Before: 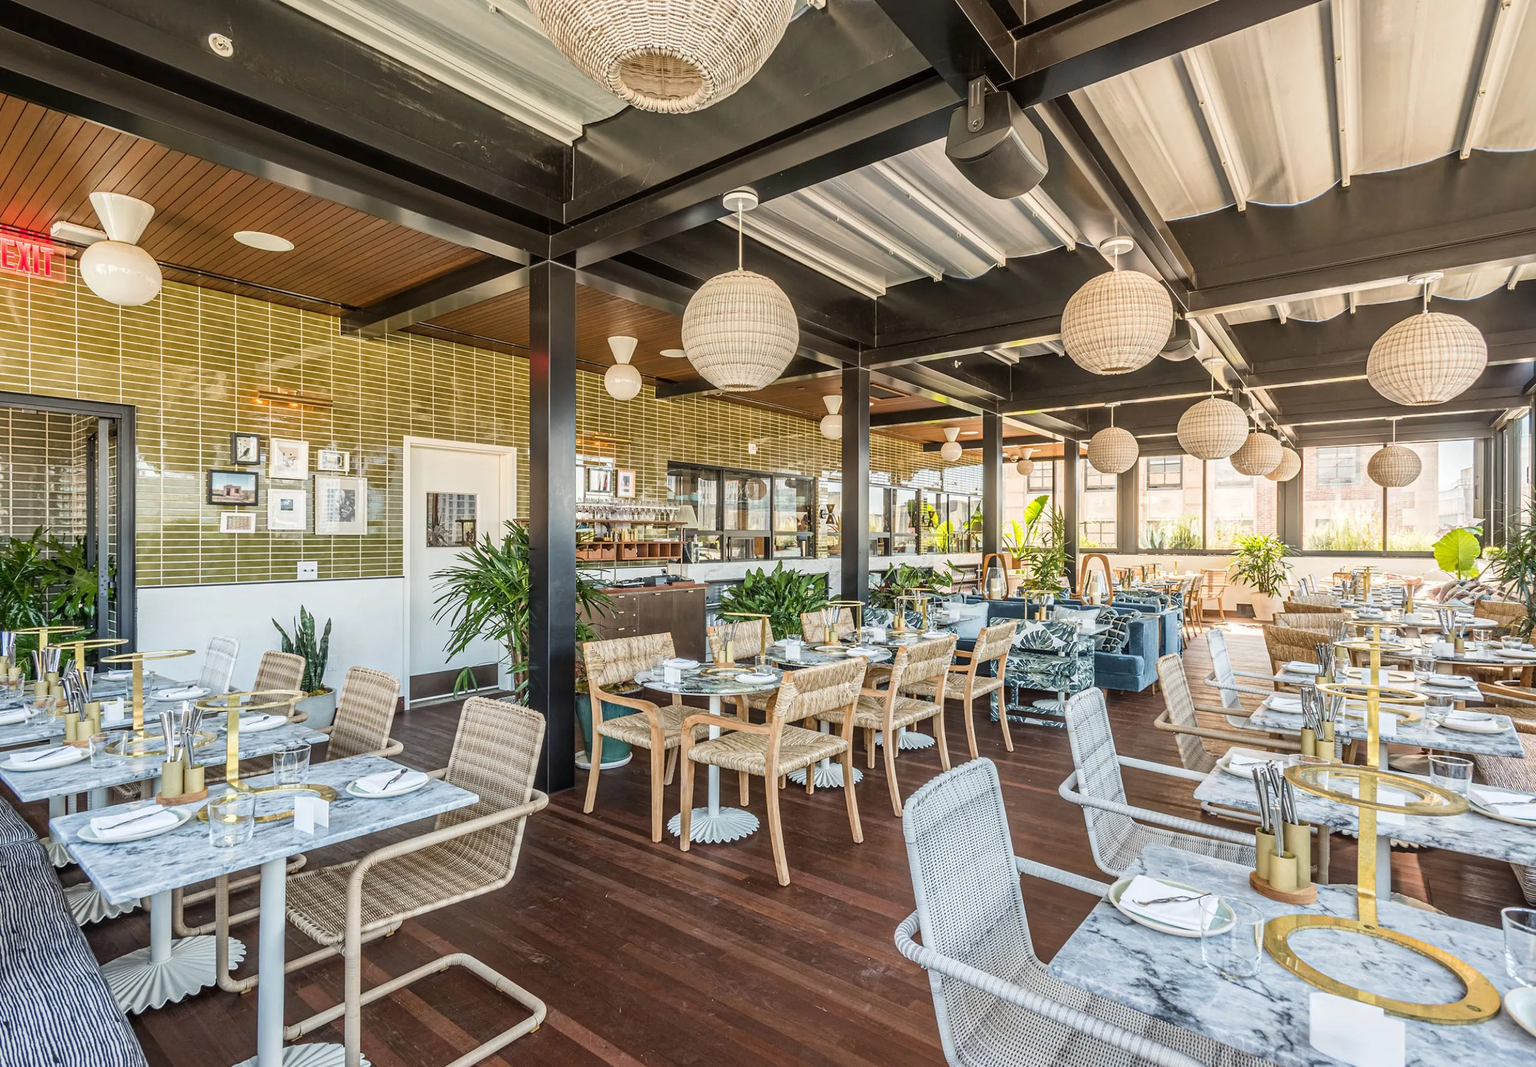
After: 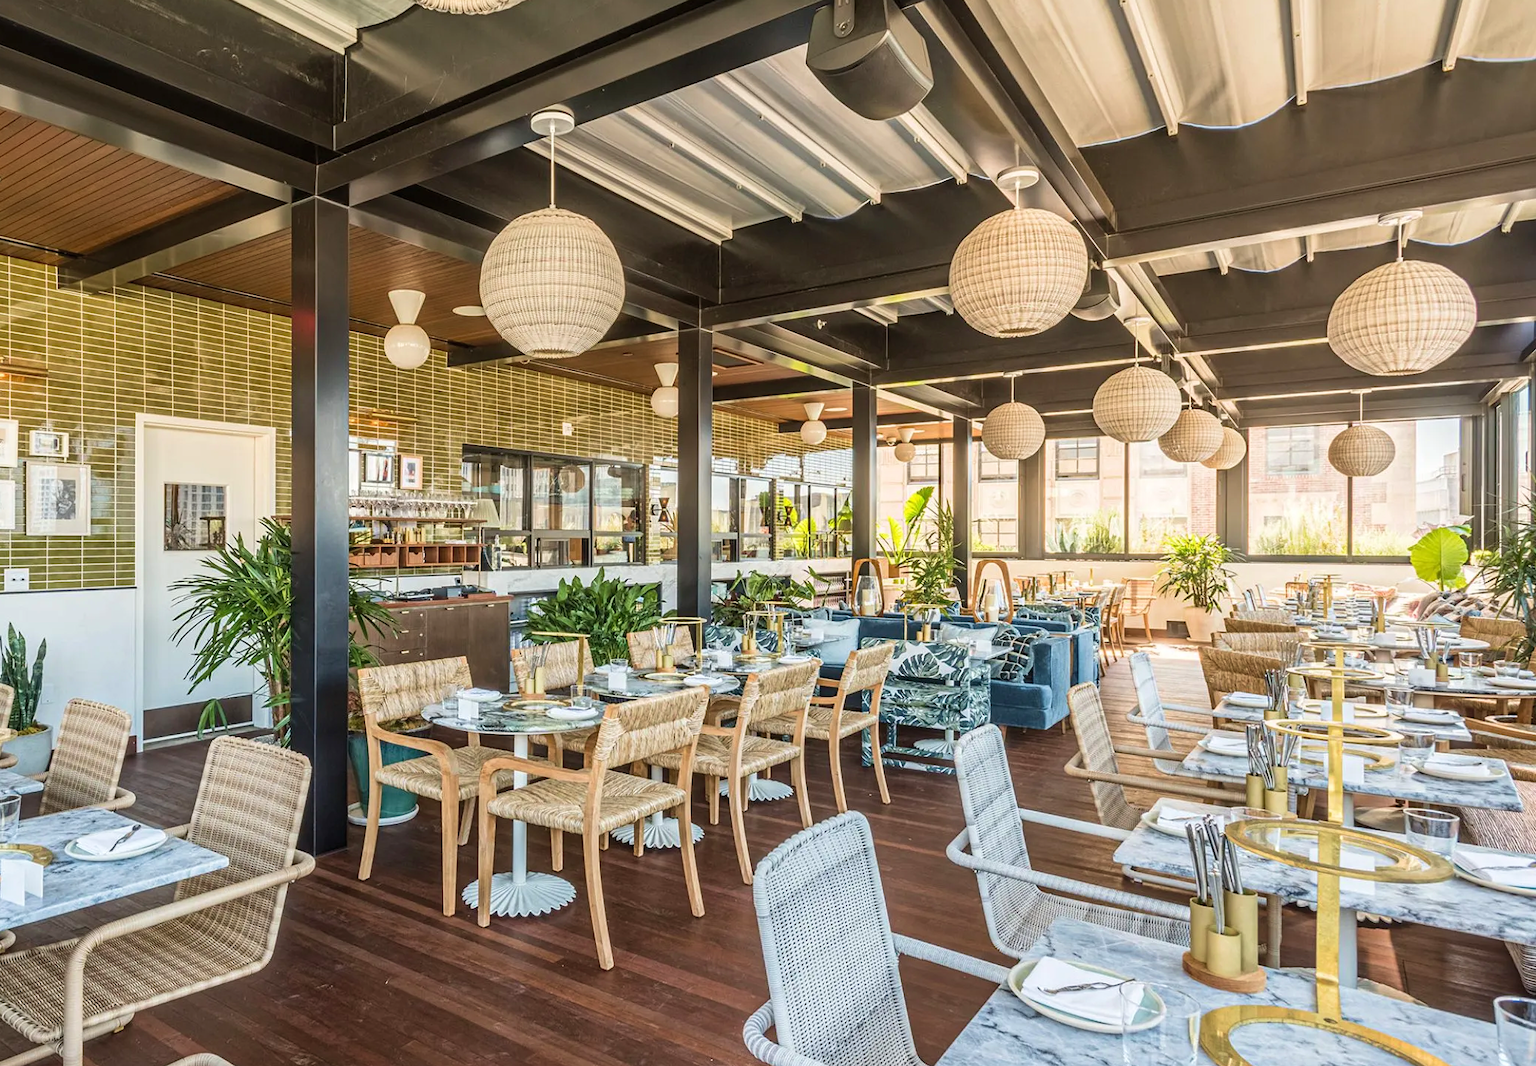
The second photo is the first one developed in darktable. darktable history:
crop: left 19.159%, top 9.58%, bottom 9.58%
fill light: on, module defaults
tone equalizer: on, module defaults
velvia: on, module defaults
exposure: compensate highlight preservation false
